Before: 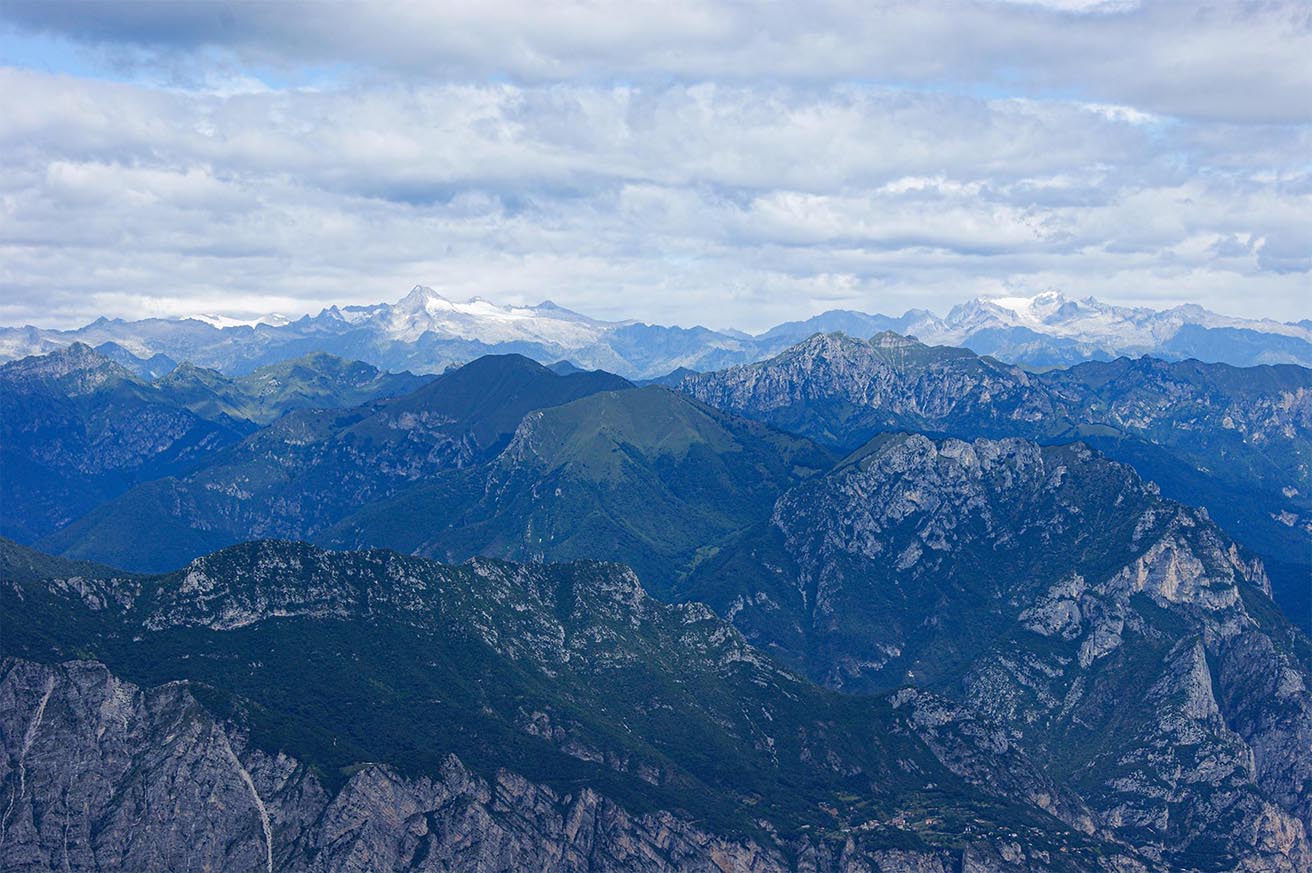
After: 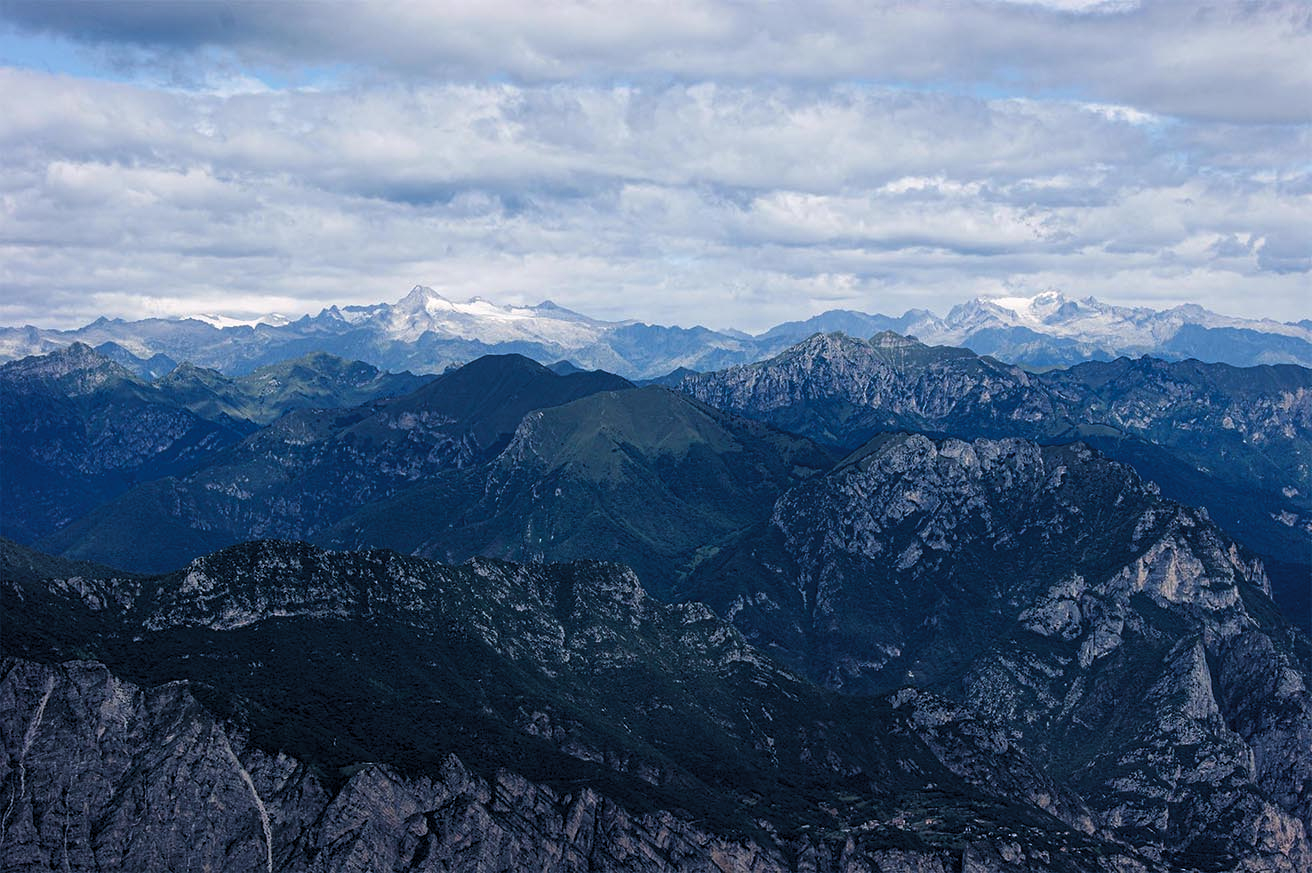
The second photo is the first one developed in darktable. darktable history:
color balance rgb: shadows lift › hue 87.51°, highlights gain › chroma 0.68%, highlights gain › hue 55.1°, global offset › chroma 0.13%, global offset › hue 253.66°, linear chroma grading › global chroma 0.5%, perceptual saturation grading › global saturation 16.38%
levels: levels [0.116, 0.574, 1]
